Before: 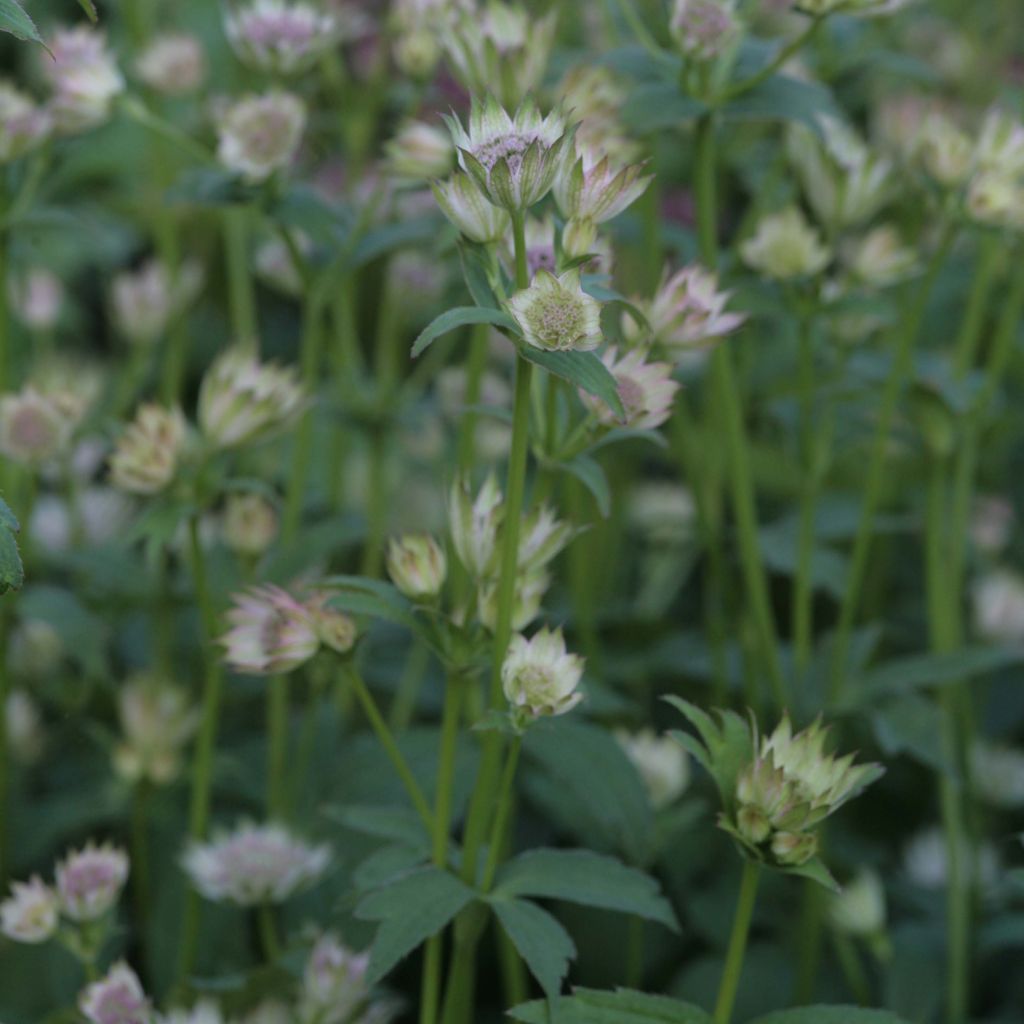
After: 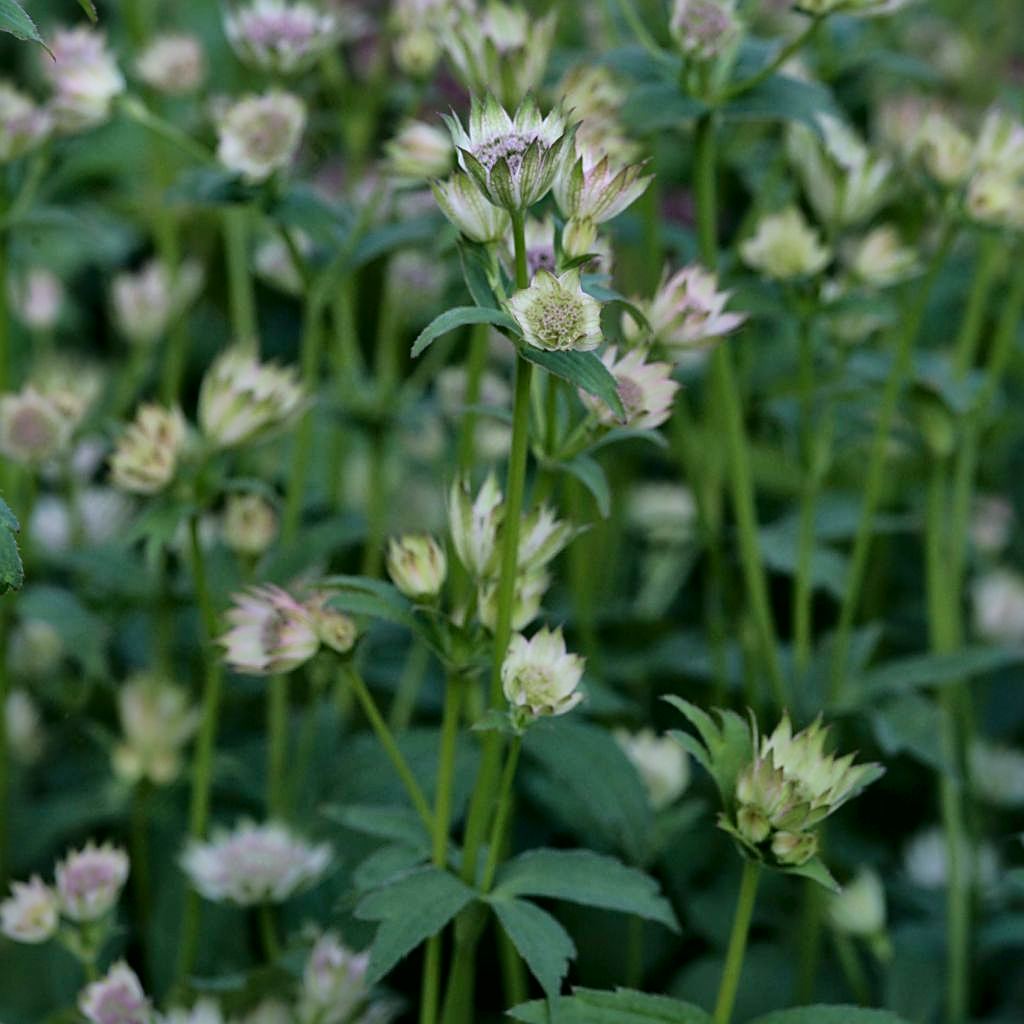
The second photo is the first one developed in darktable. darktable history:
local contrast: mode bilateral grid, contrast 20, coarseness 50, detail 179%, midtone range 0.2
sharpen: on, module defaults
color balance rgb: shadows lift › luminance -7.482%, shadows lift › chroma 2.201%, shadows lift › hue 165.11°, linear chroma grading › global chroma 14.775%, perceptual saturation grading › global saturation -0.147%, global vibrance 14.815%
